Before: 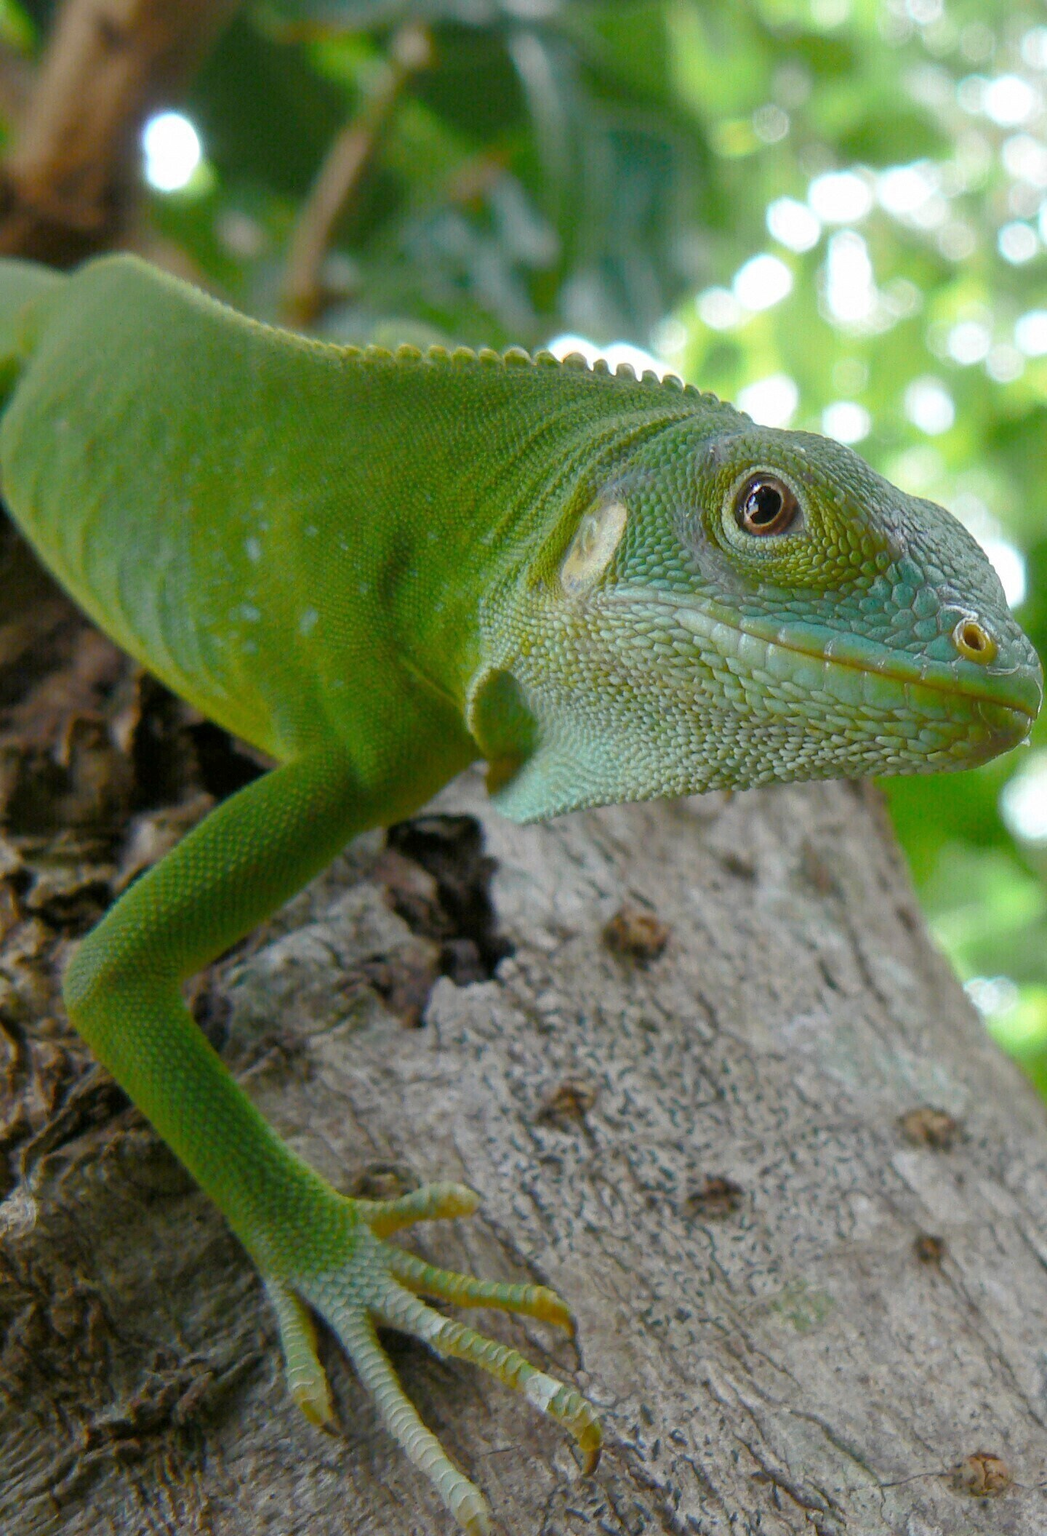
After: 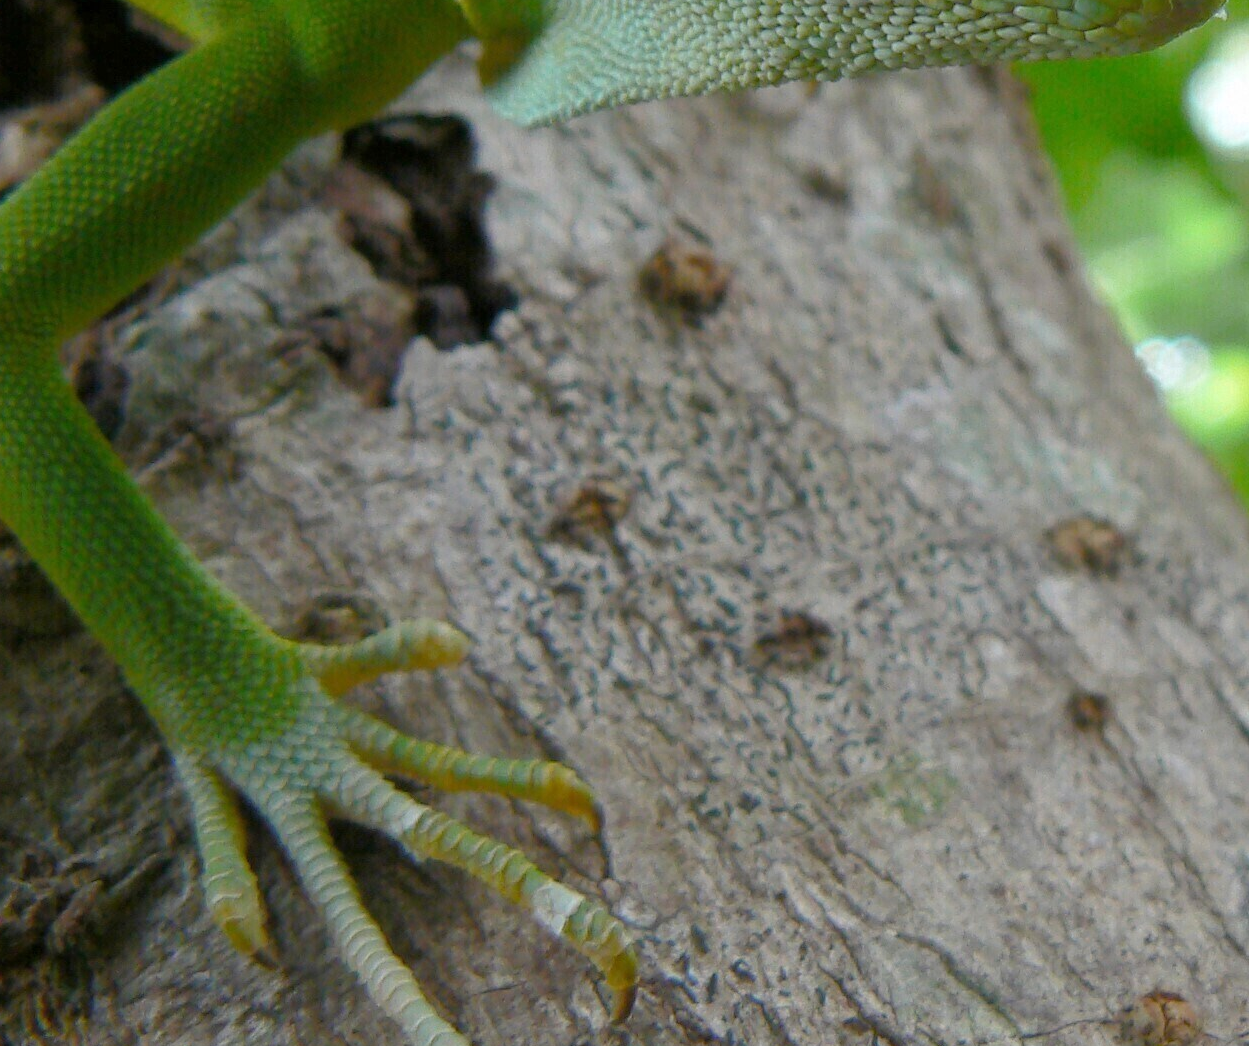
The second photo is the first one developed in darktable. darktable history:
crop and rotate: left 13.26%, top 47.65%, bottom 2.793%
